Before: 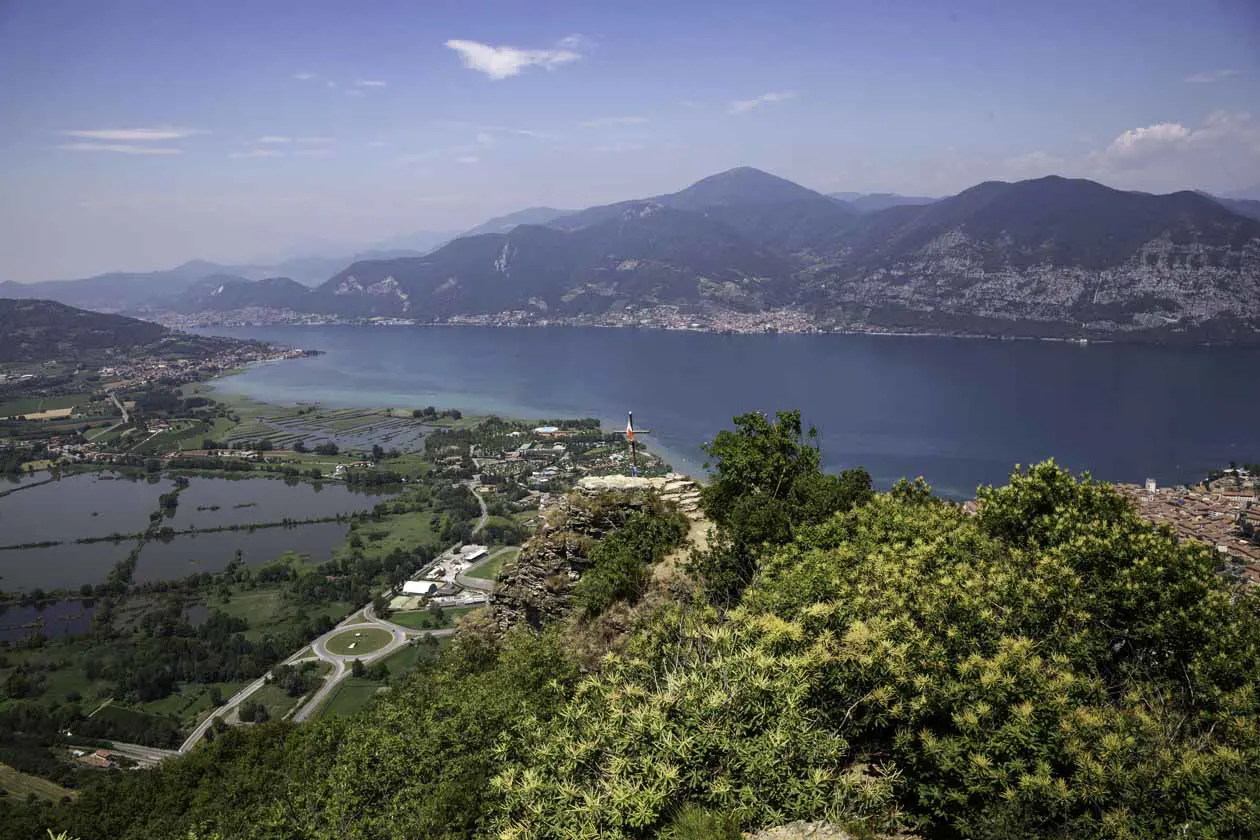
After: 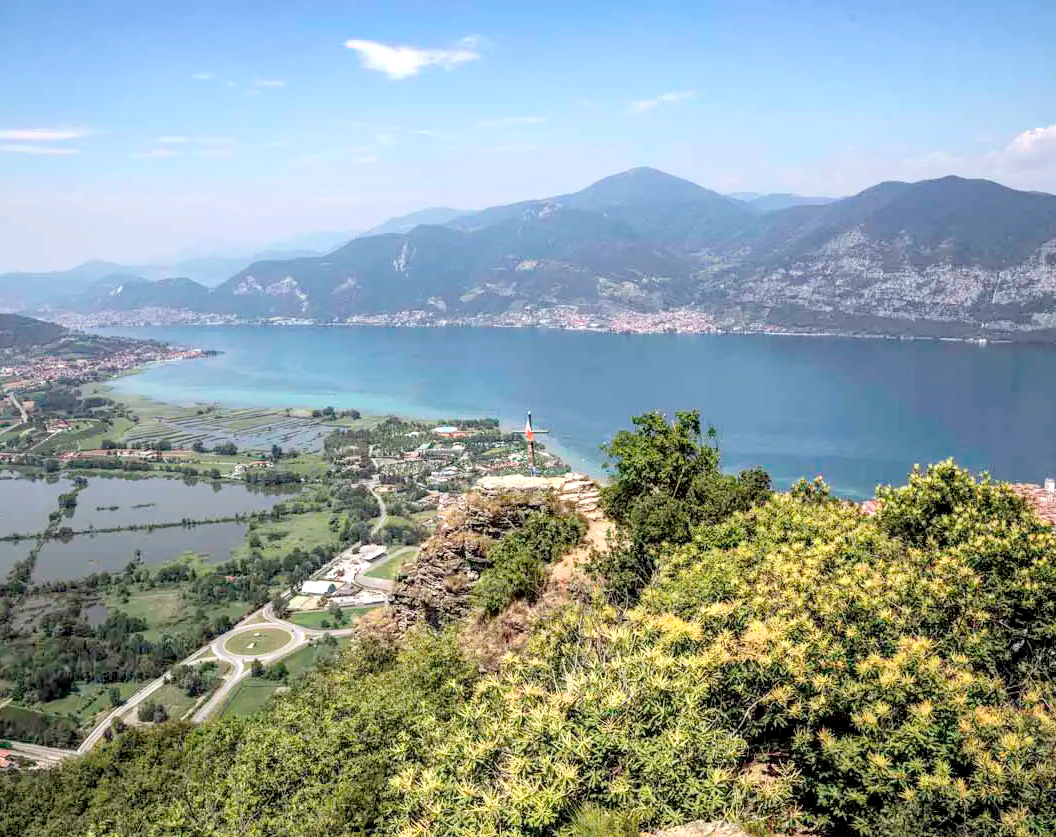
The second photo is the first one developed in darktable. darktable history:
crop: left 8.026%, right 7.374%
global tonemap: drago (0.7, 100)
local contrast: detail 150%
